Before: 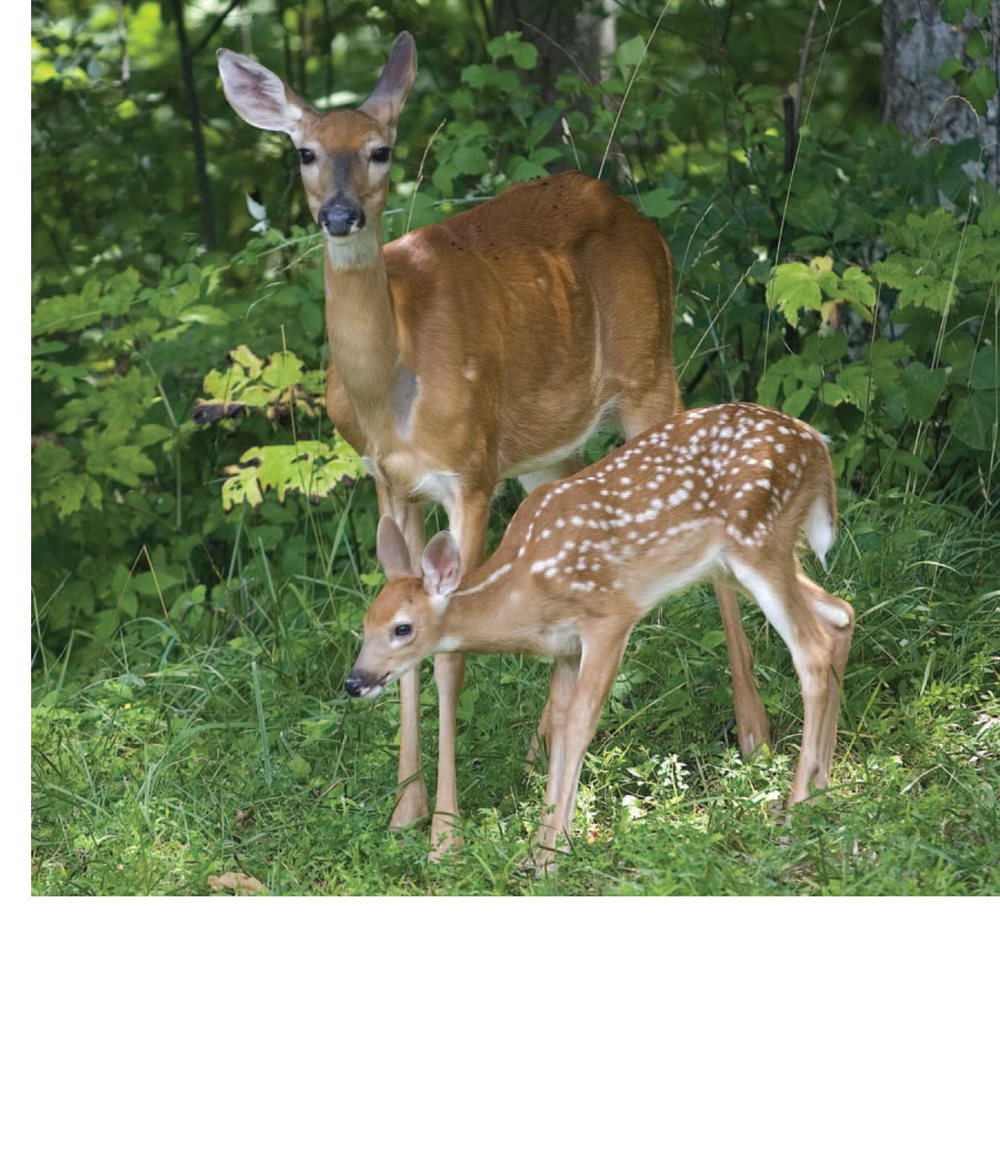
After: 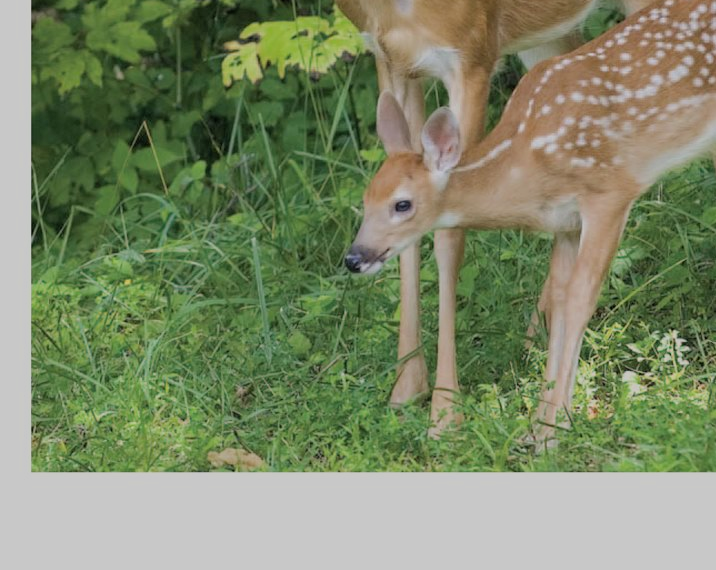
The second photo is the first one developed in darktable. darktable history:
crop: top 36.377%, right 28.374%, bottom 14.765%
filmic rgb: black relative exposure -8.82 EV, white relative exposure 4.99 EV, threshold 2.97 EV, target black luminance 0%, hardness 3.77, latitude 66.7%, contrast 0.817, highlights saturation mix 10.77%, shadows ↔ highlights balance 20.44%, color science v6 (2022), enable highlight reconstruction true
